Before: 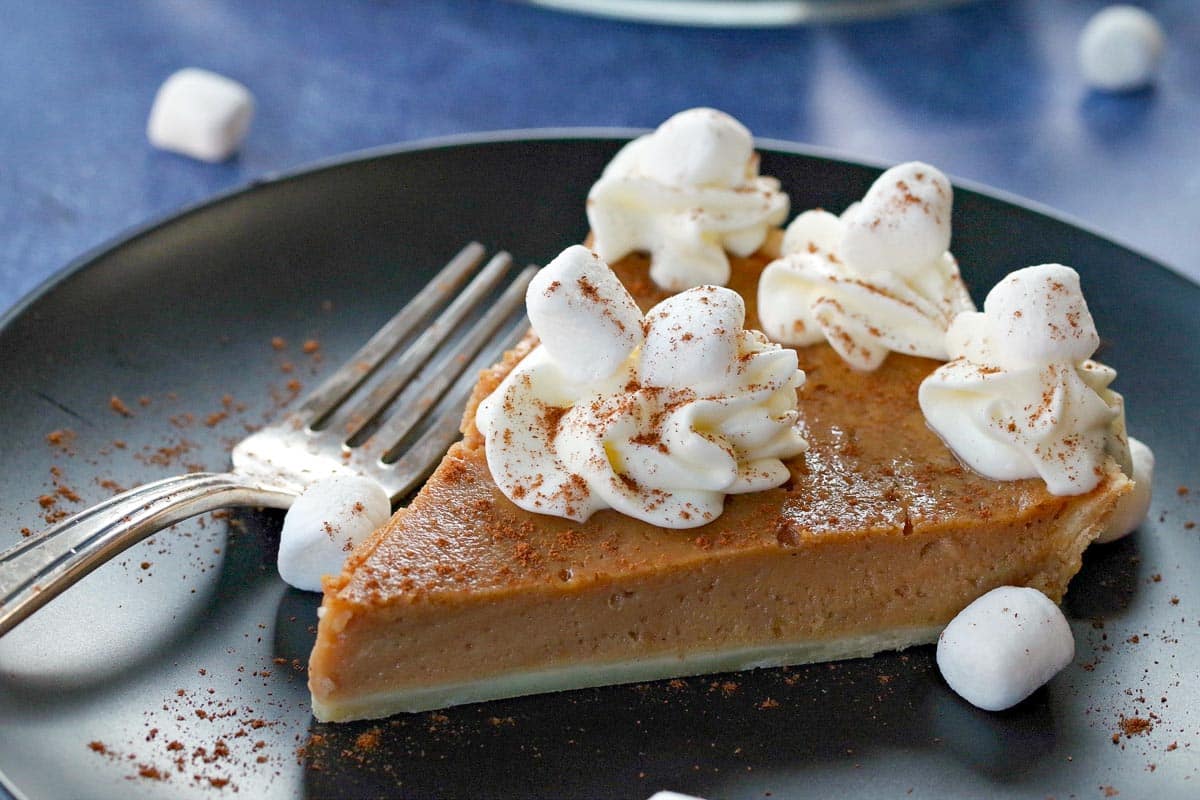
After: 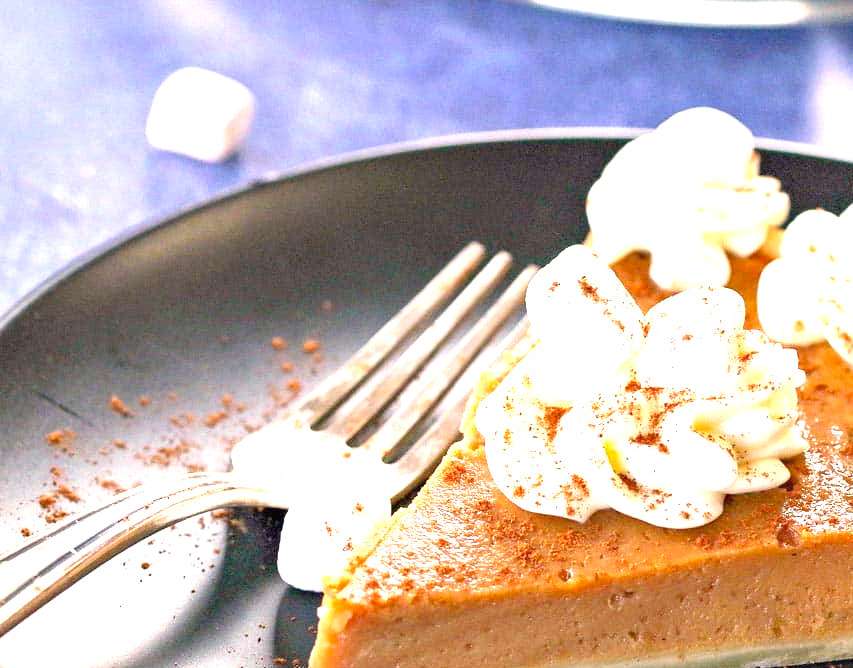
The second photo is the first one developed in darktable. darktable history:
color correction: highlights a* 11.54, highlights b* 11.64
exposure: black level correction 0, exposure 1.74 EV, compensate exposure bias true, compensate highlight preservation false
crop: right 28.854%, bottom 16.44%
